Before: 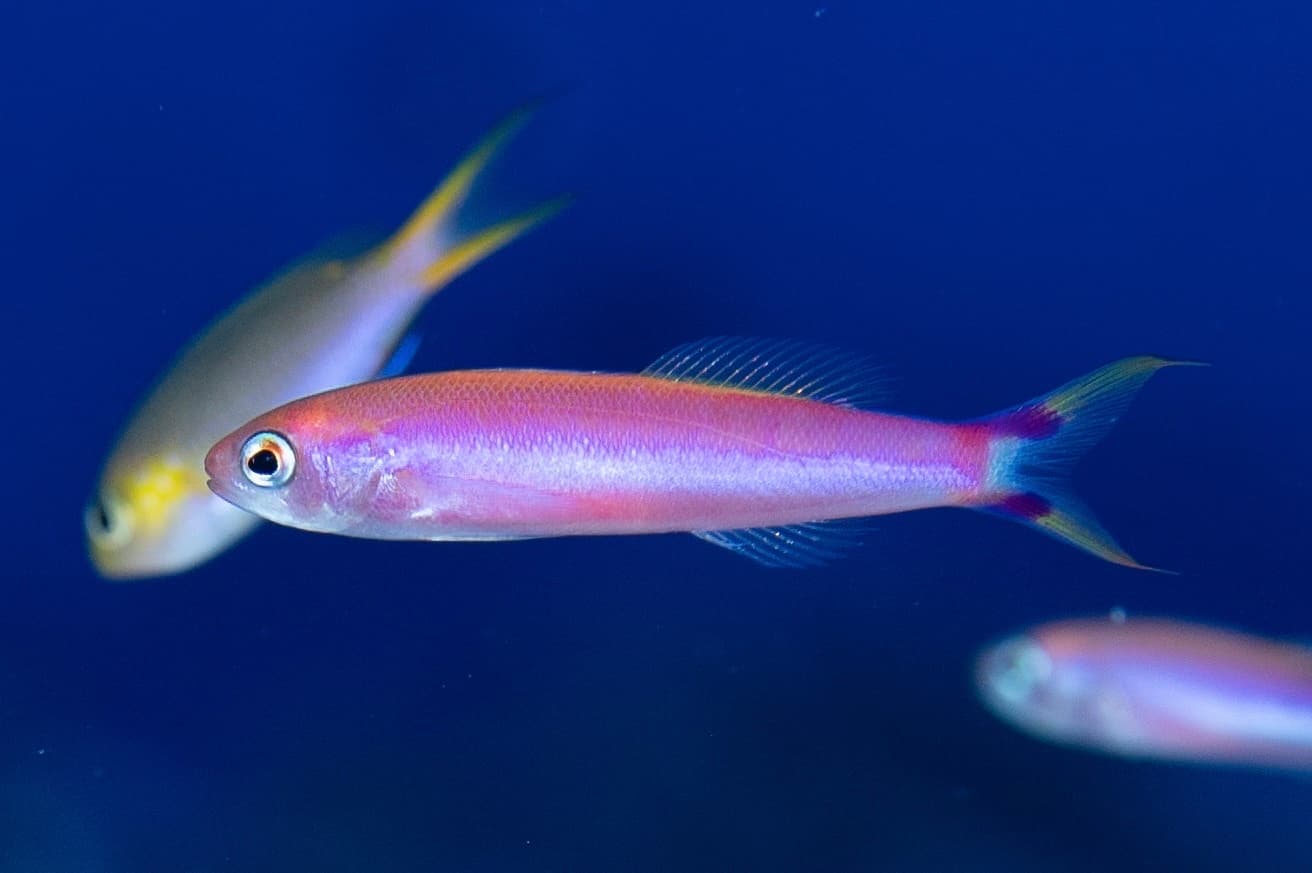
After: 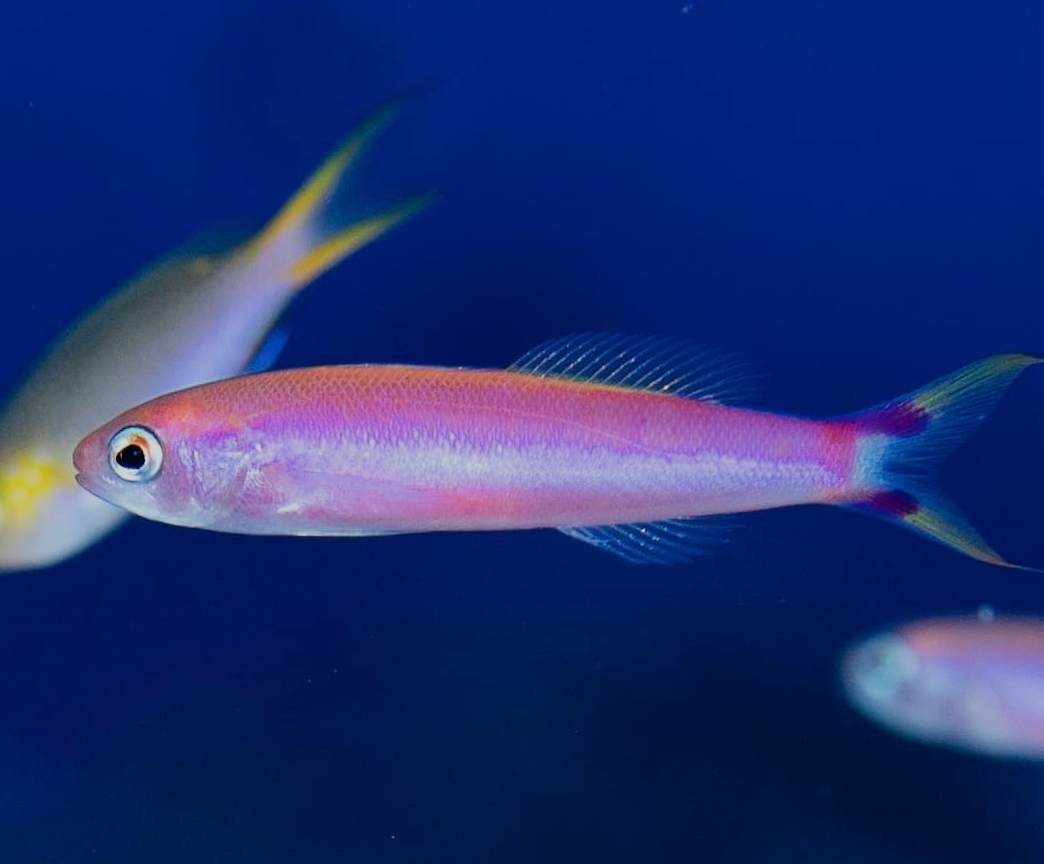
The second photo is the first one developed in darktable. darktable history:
filmic rgb: black relative exposure -7.65 EV, white relative exposure 4.56 EV, hardness 3.61
rotate and perspective: rotation 0.192°, lens shift (horizontal) -0.015, crop left 0.005, crop right 0.996, crop top 0.006, crop bottom 0.99
crop and rotate: left 9.597%, right 10.195%
